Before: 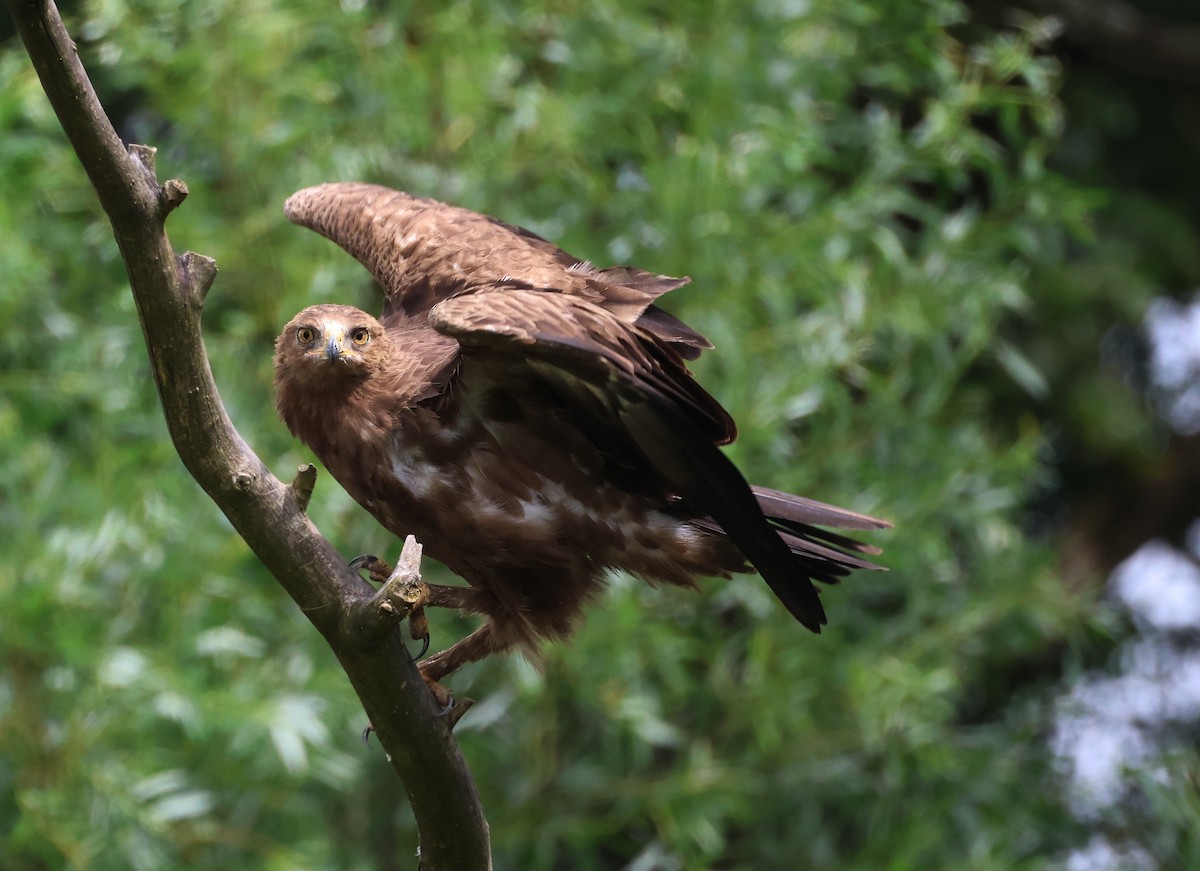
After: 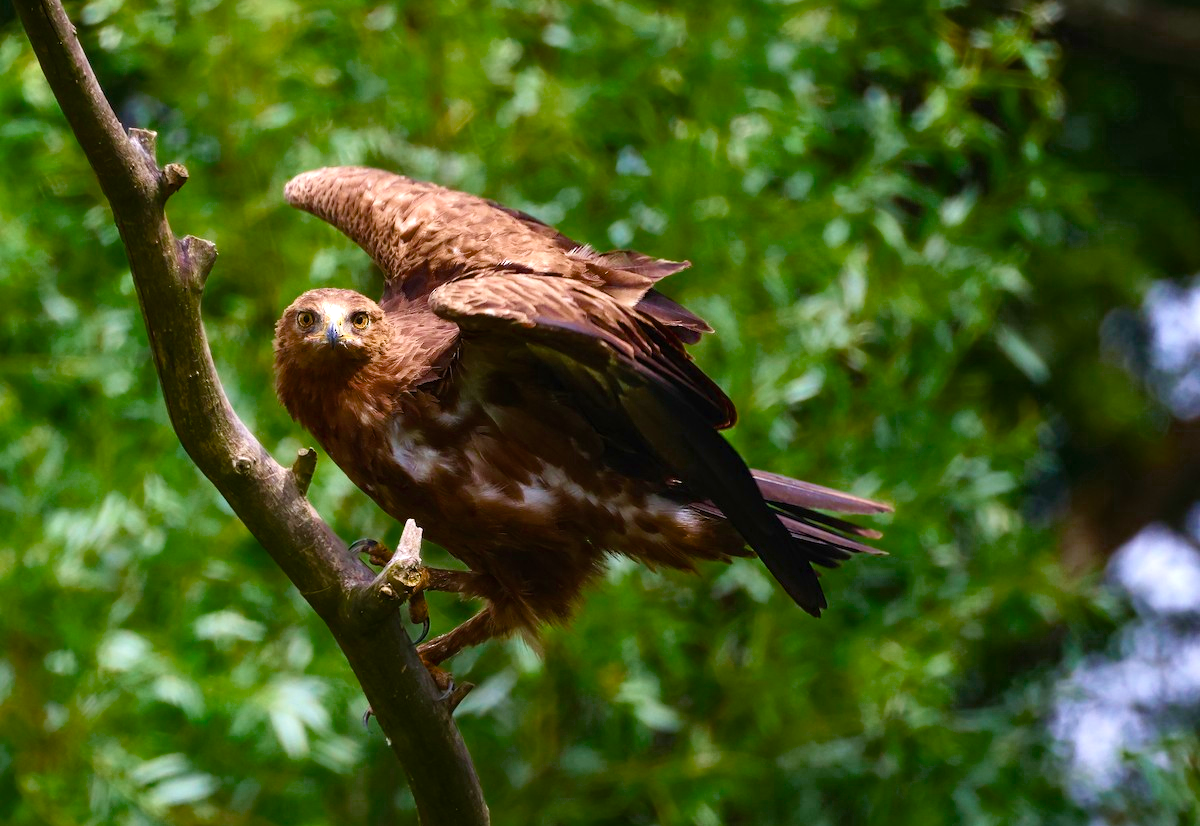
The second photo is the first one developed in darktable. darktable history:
crop and rotate: top 2.065%, bottom 3.028%
color balance rgb: linear chroma grading › mid-tones 7.75%, perceptual saturation grading › global saturation 34.97%, perceptual saturation grading › highlights -24.836%, perceptual saturation grading › shadows 49.954%, perceptual brilliance grading › global brilliance 12.816%, global vibrance 10.457%, saturation formula JzAzBz (2021)
velvia: on, module defaults
contrast brightness saturation: saturation -0.057
